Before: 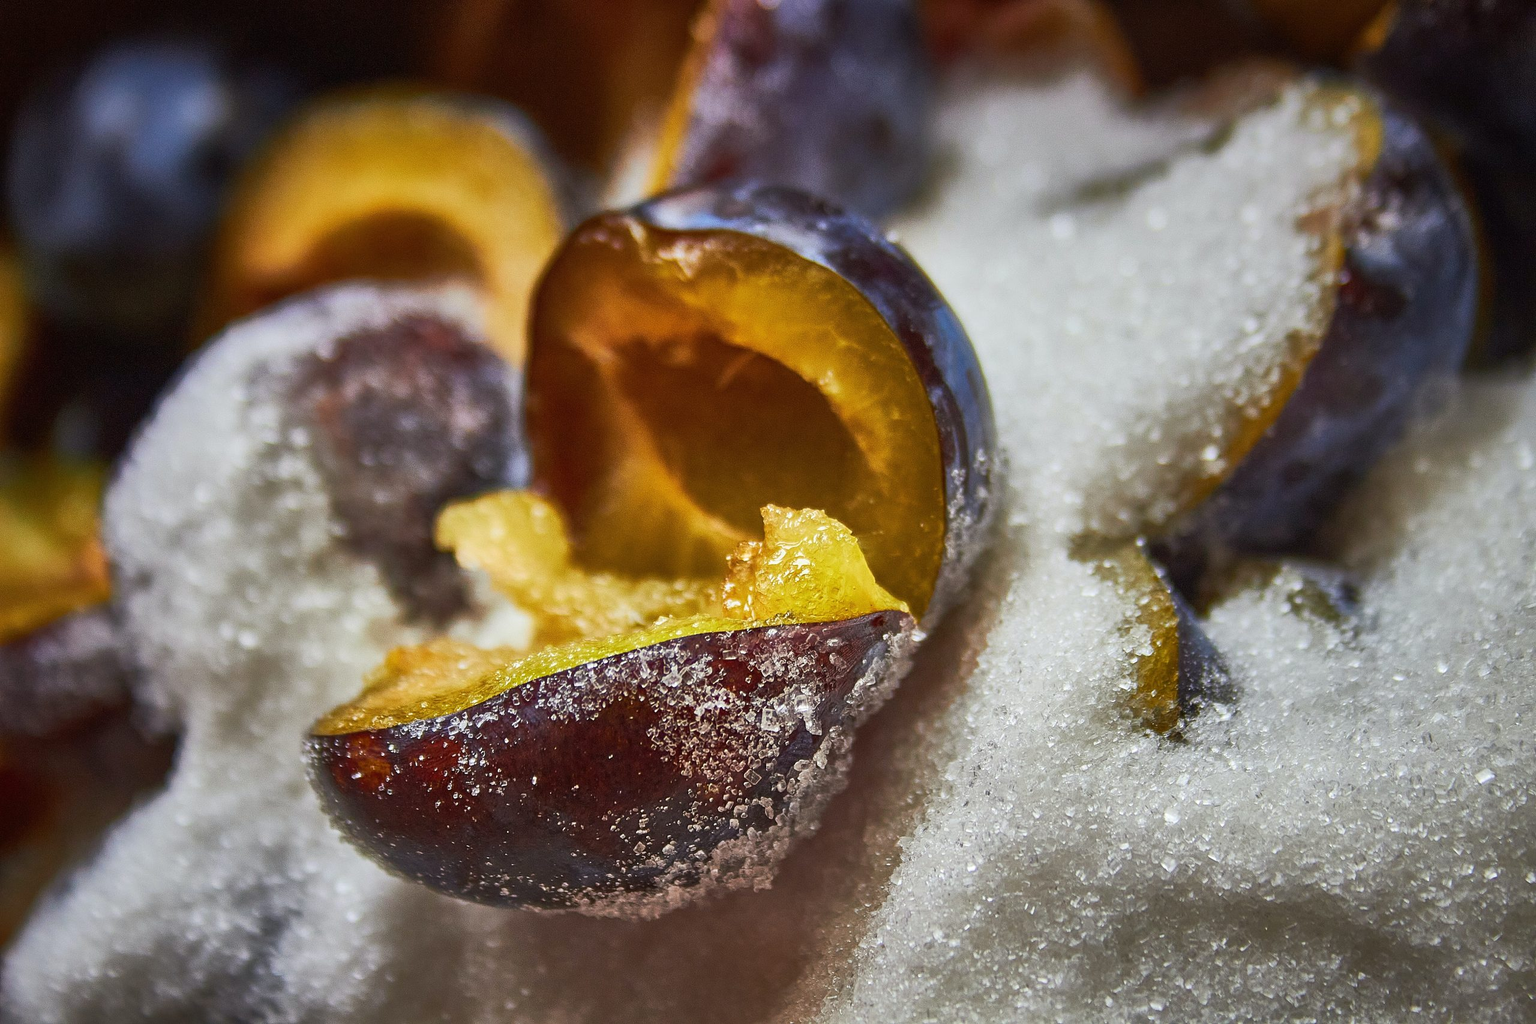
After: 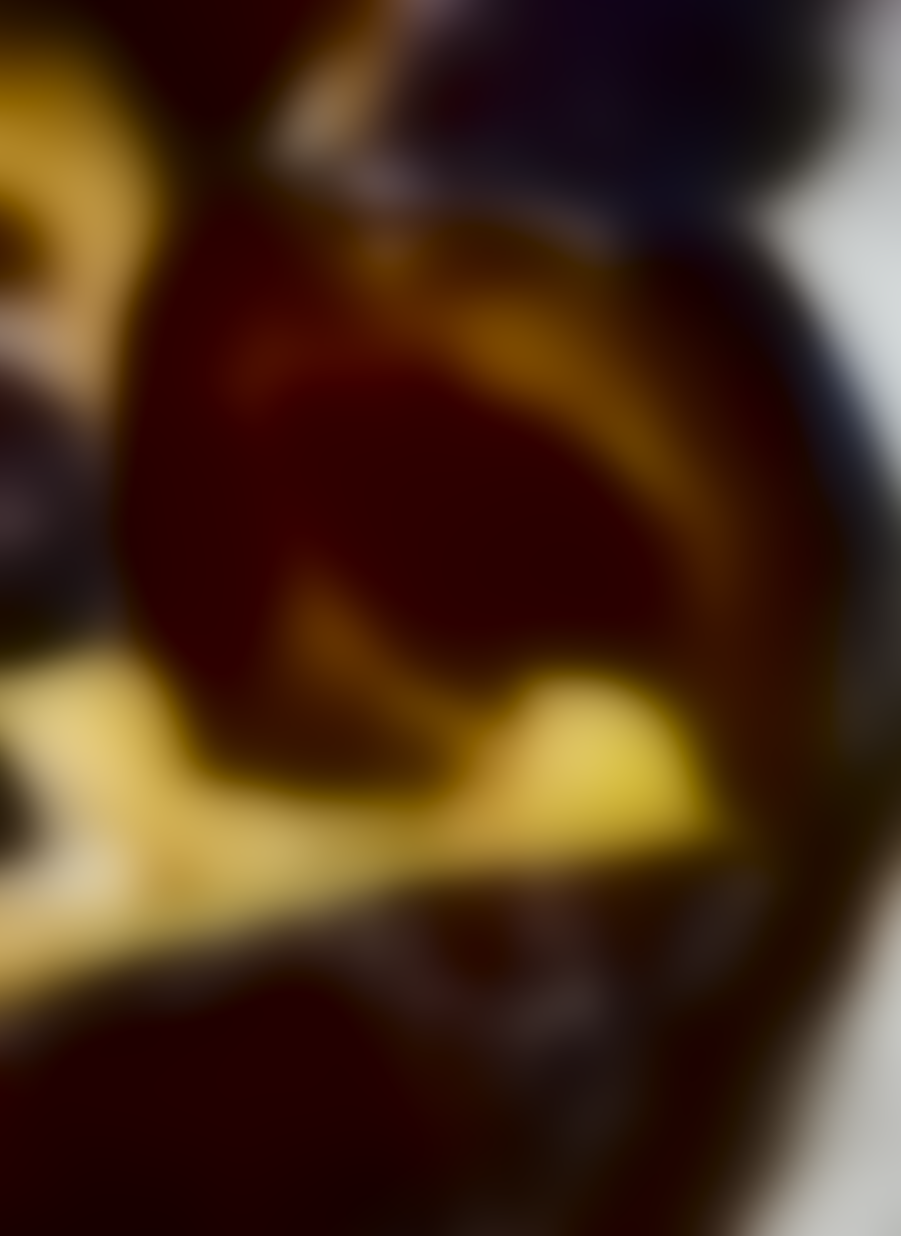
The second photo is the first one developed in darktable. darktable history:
lowpass: radius 31.92, contrast 1.72, brightness -0.98, saturation 0.94
crop and rotate: left 29.476%, top 10.214%, right 35.32%, bottom 17.333%
